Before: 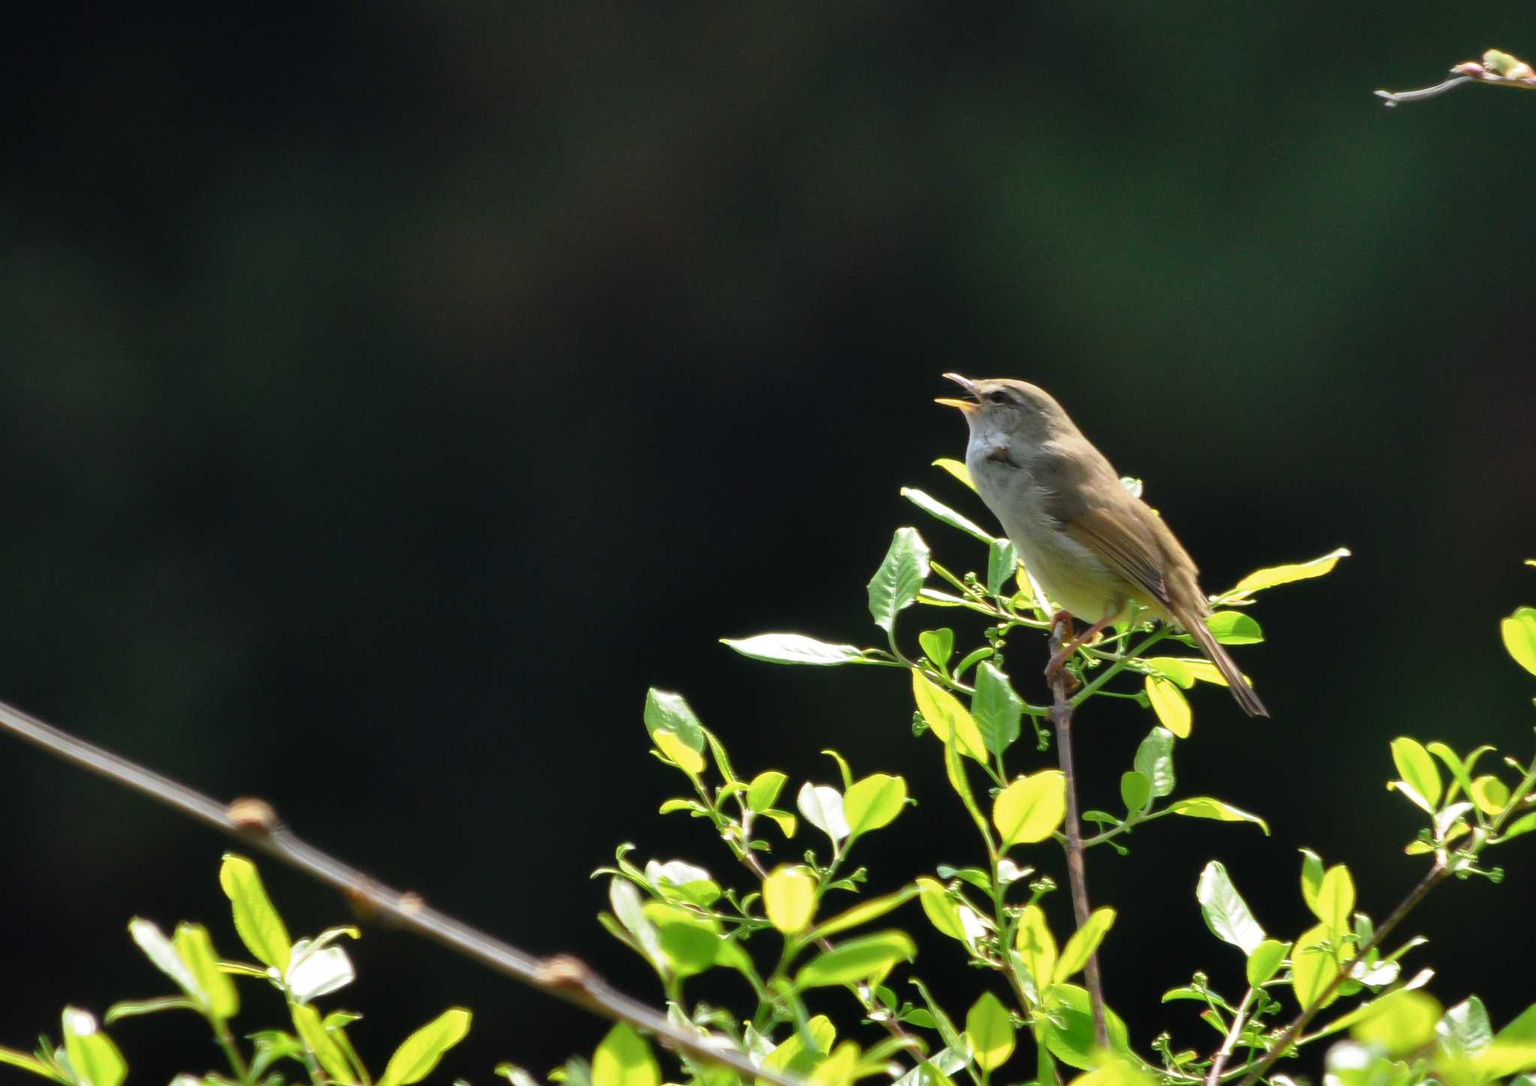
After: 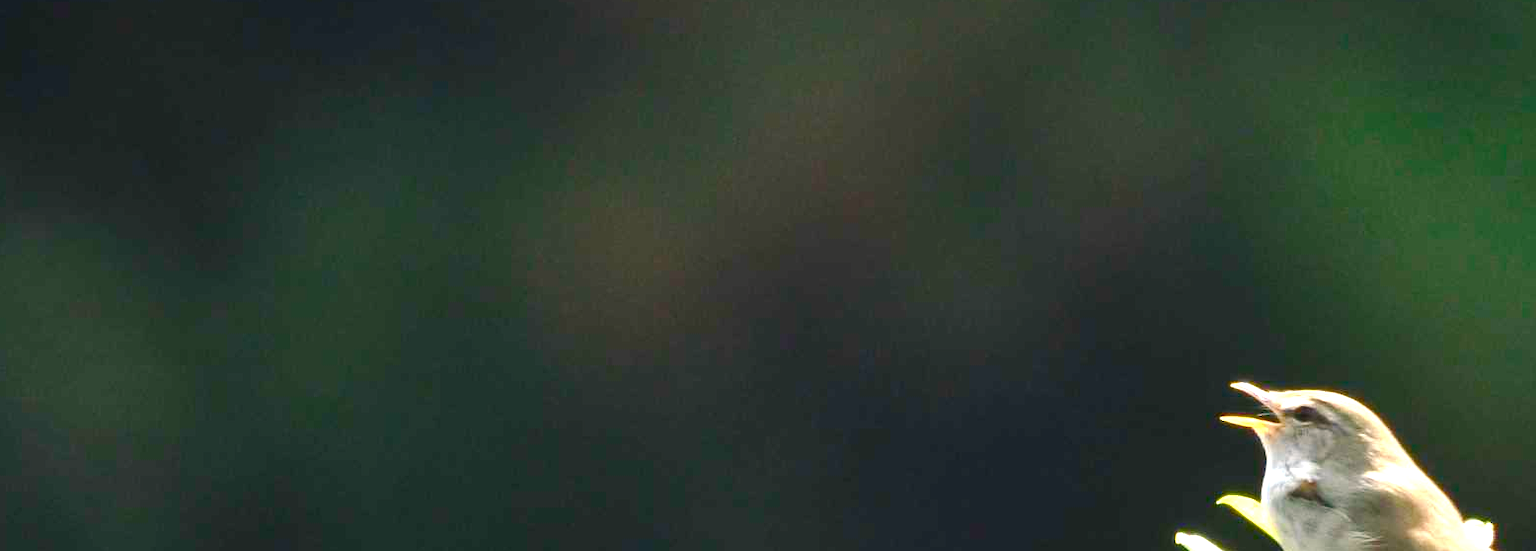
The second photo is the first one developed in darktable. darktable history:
crop: left 0.517%, top 7.628%, right 23.49%, bottom 53.703%
color balance rgb: highlights gain › chroma 2.064%, highlights gain › hue 64.01°, perceptual saturation grading › global saturation 0.185%, perceptual saturation grading › mid-tones 6.42%, perceptual saturation grading › shadows 71.801%
exposure: black level correction 0, exposure 1.375 EV, compensate highlight preservation false
